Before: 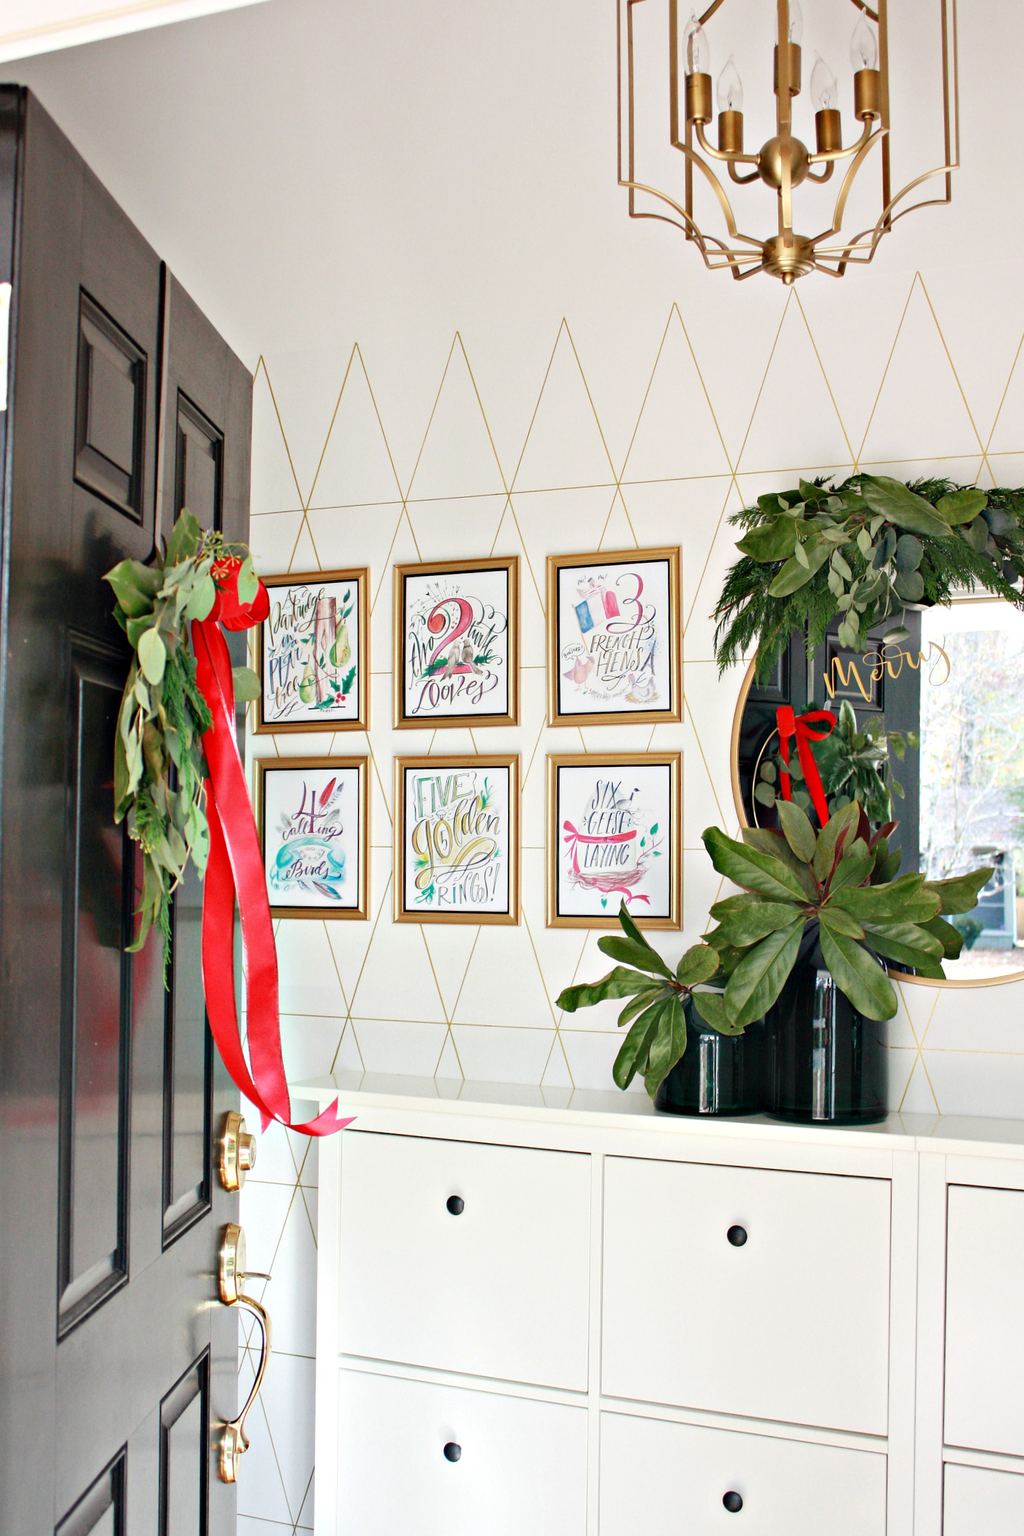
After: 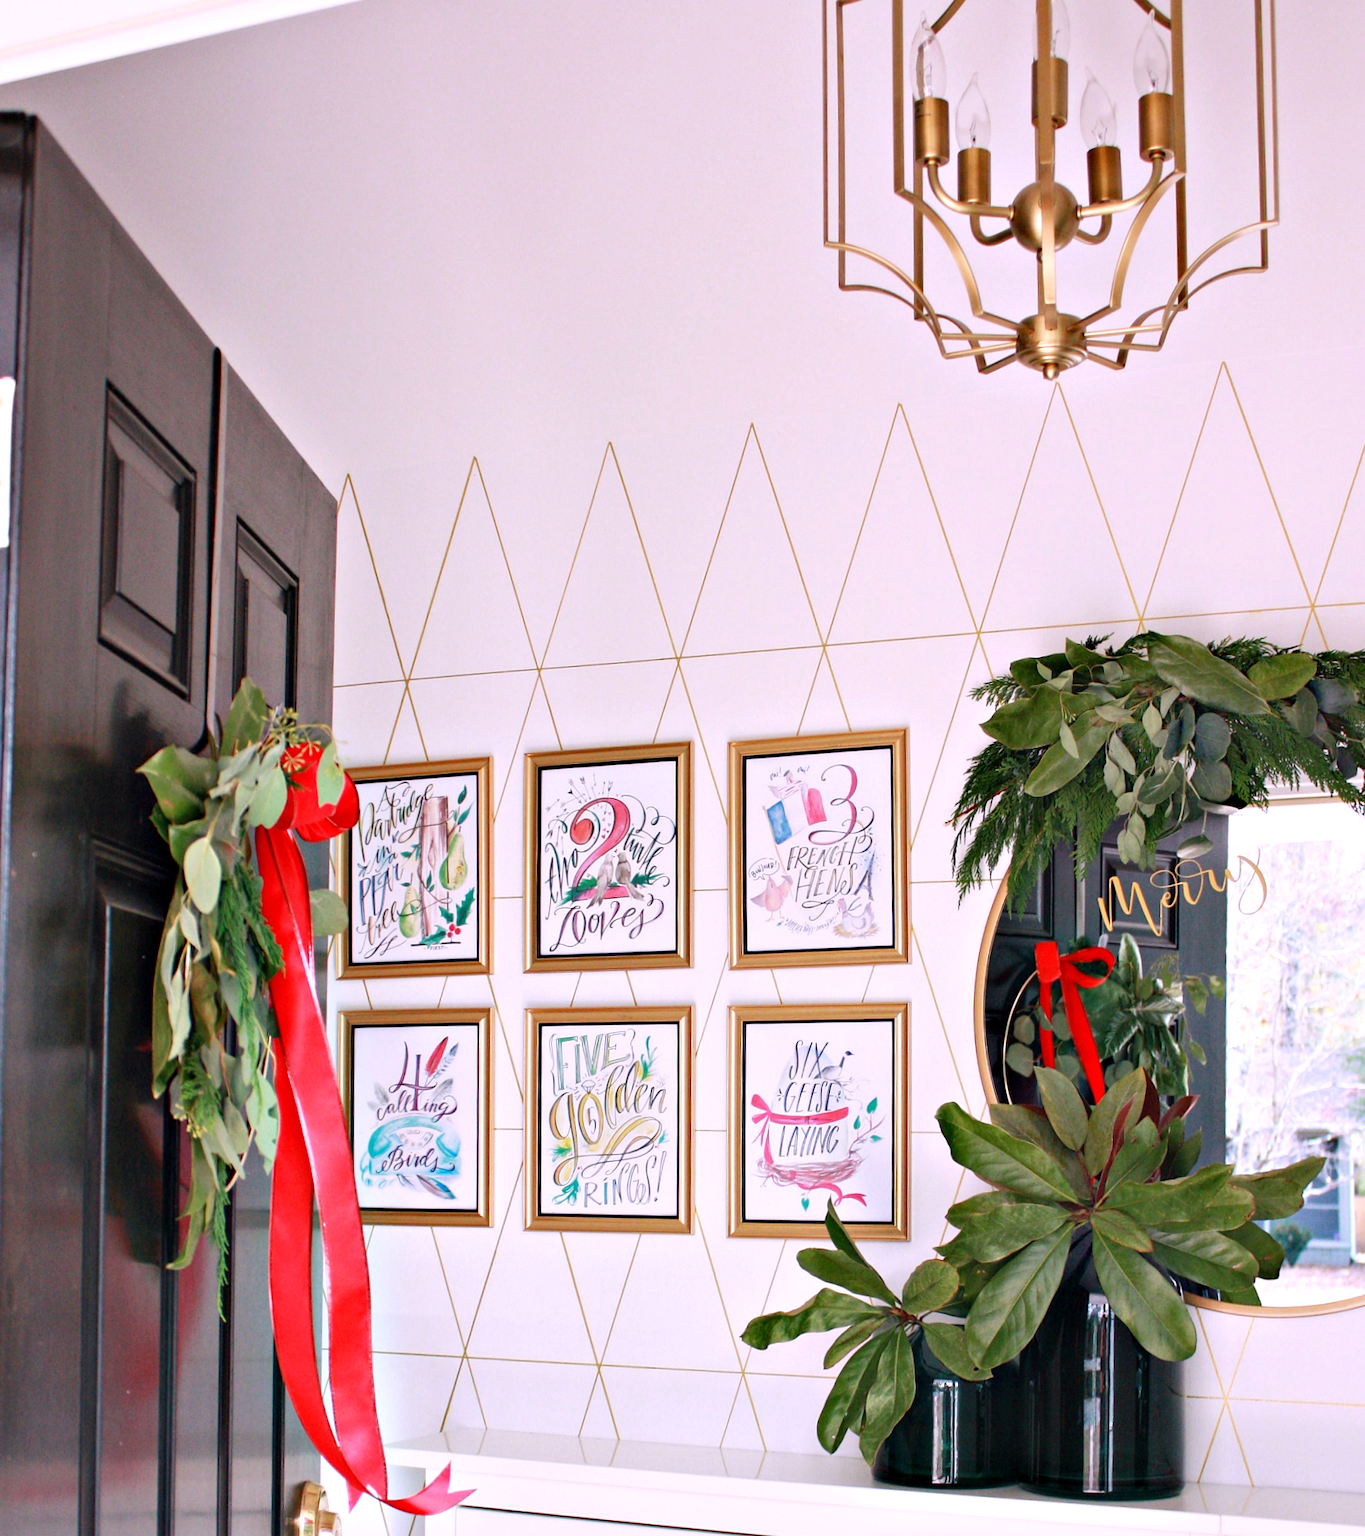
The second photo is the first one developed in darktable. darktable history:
white balance: red 1.066, blue 1.119
tone equalizer: on, module defaults
crop: bottom 24.988%
